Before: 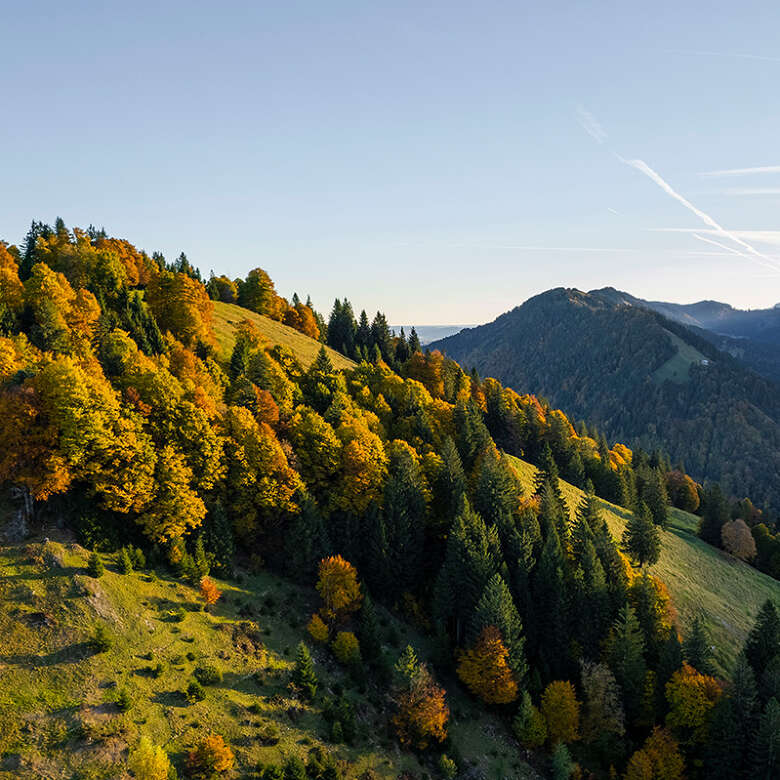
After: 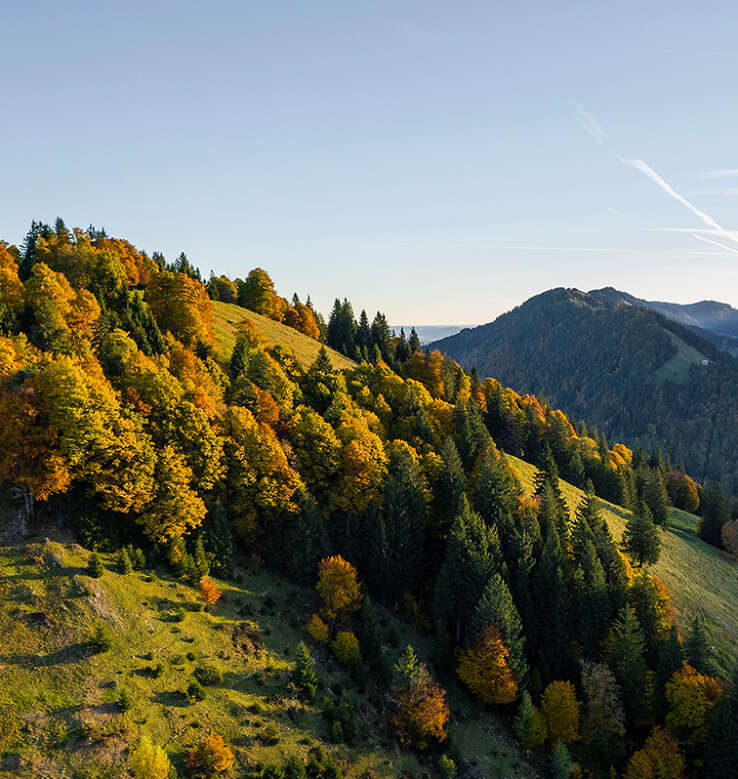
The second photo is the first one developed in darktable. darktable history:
crop and rotate: left 0%, right 5.383%
